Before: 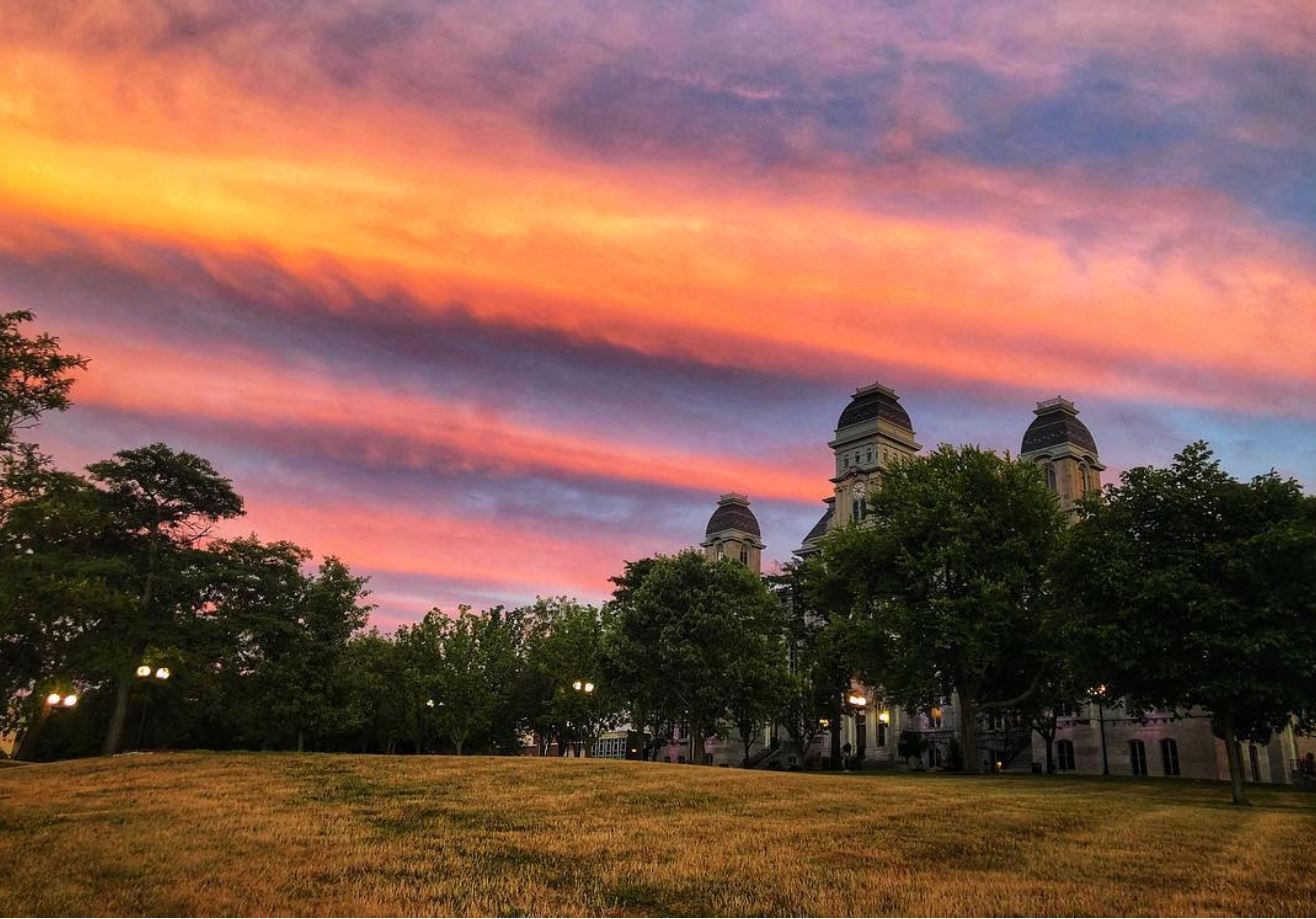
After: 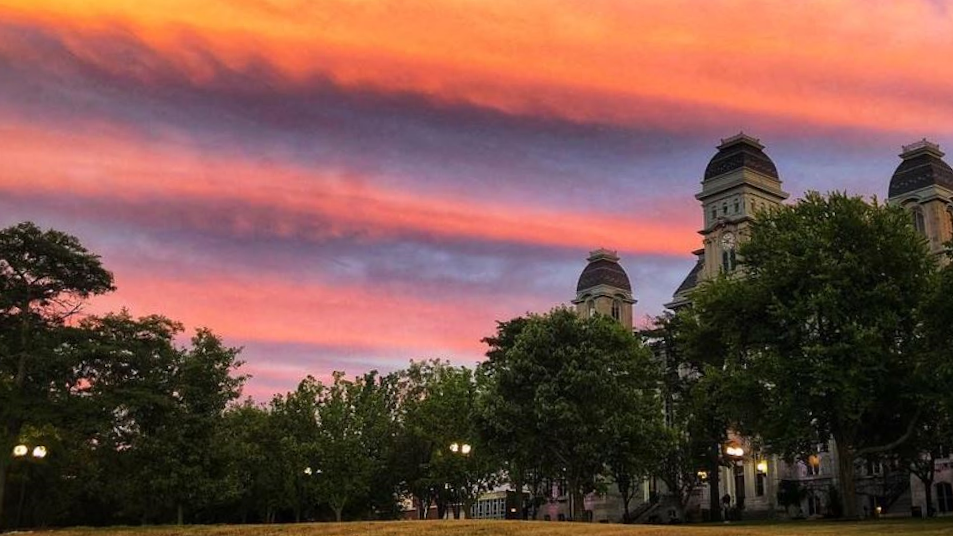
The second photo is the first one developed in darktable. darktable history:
rotate and perspective: rotation -2.29°, automatic cropping off
crop: left 11.123%, top 27.61%, right 18.3%, bottom 17.034%
